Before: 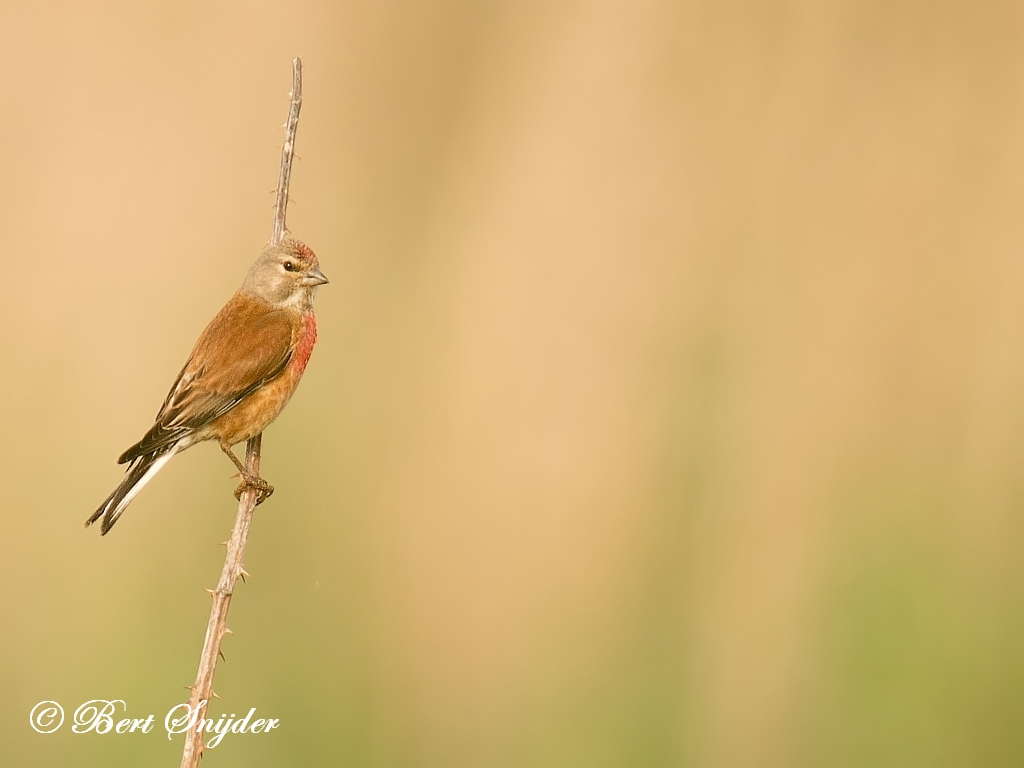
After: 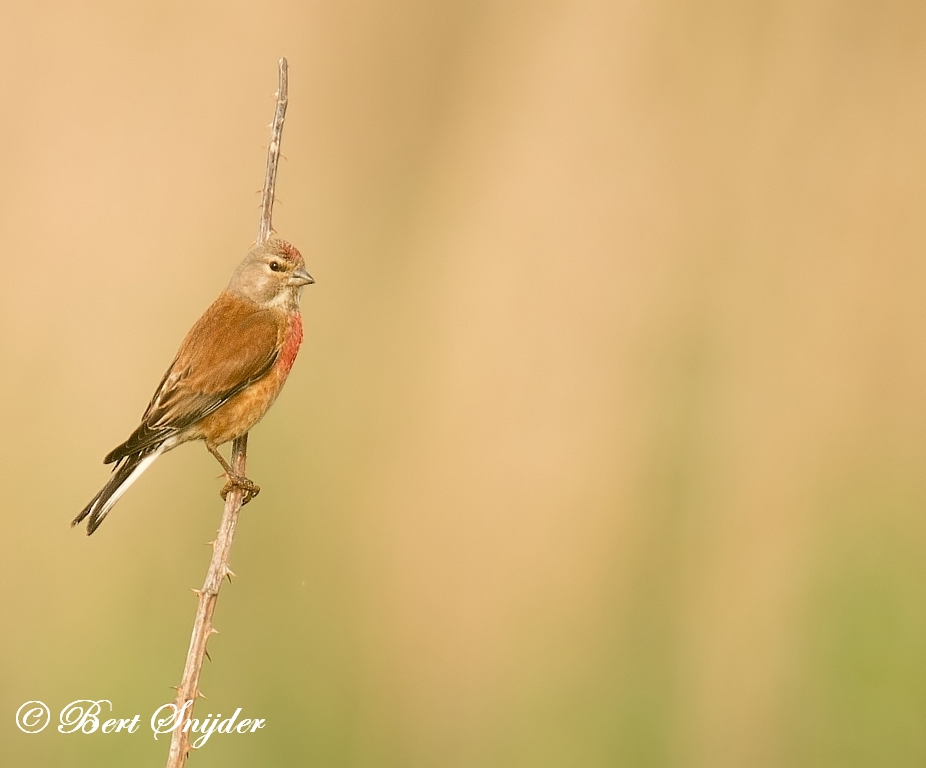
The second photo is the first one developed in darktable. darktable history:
crop and rotate: left 1.372%, right 8.185%
